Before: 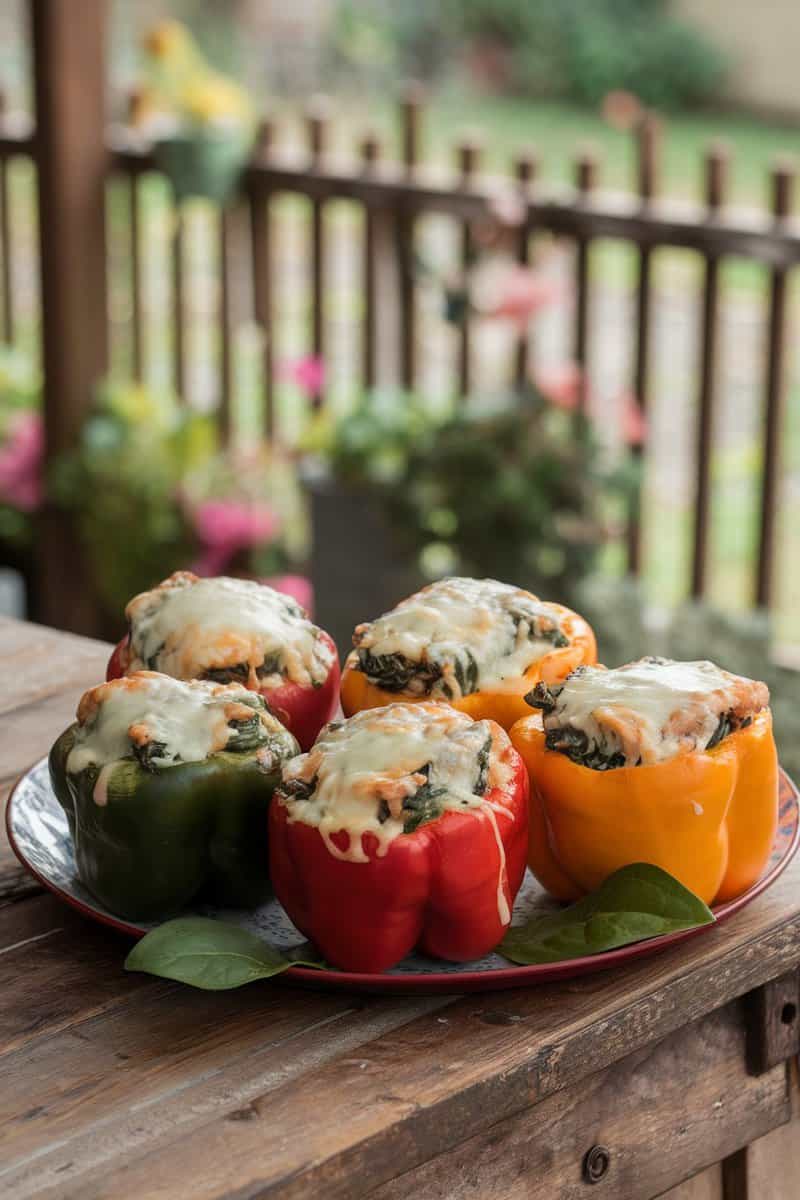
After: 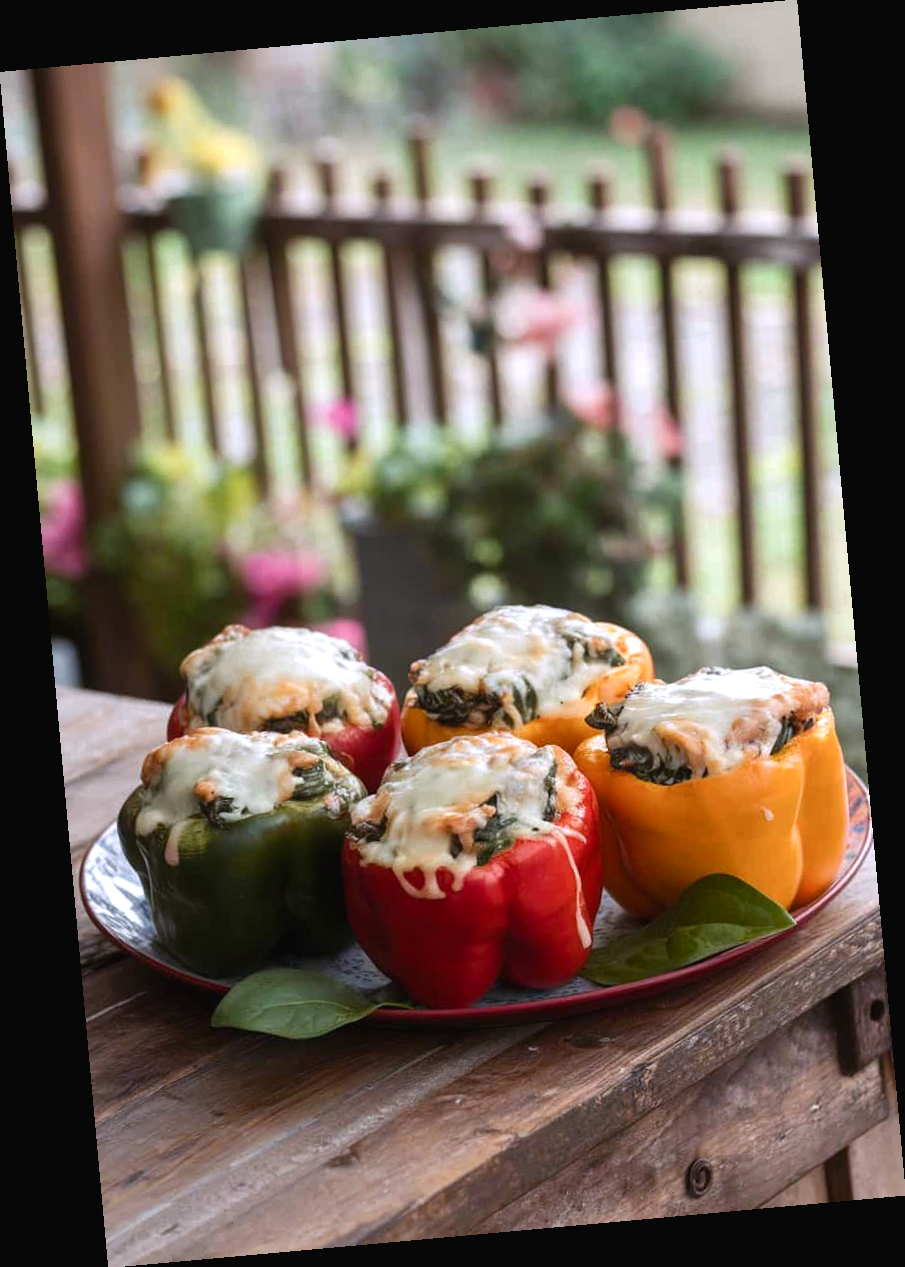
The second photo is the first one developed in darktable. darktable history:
rotate and perspective: rotation -5.2°, automatic cropping off
color balance rgb: shadows lift › chroma 1%, shadows lift › hue 28.8°, power › hue 60°, highlights gain › chroma 1%, highlights gain › hue 60°, global offset › luminance 0.25%, perceptual saturation grading › highlights -20%, perceptual saturation grading › shadows 20%, perceptual brilliance grading › highlights 10%, perceptual brilliance grading › shadows -5%, global vibrance 19.67%
white balance: red 0.967, blue 1.119, emerald 0.756
